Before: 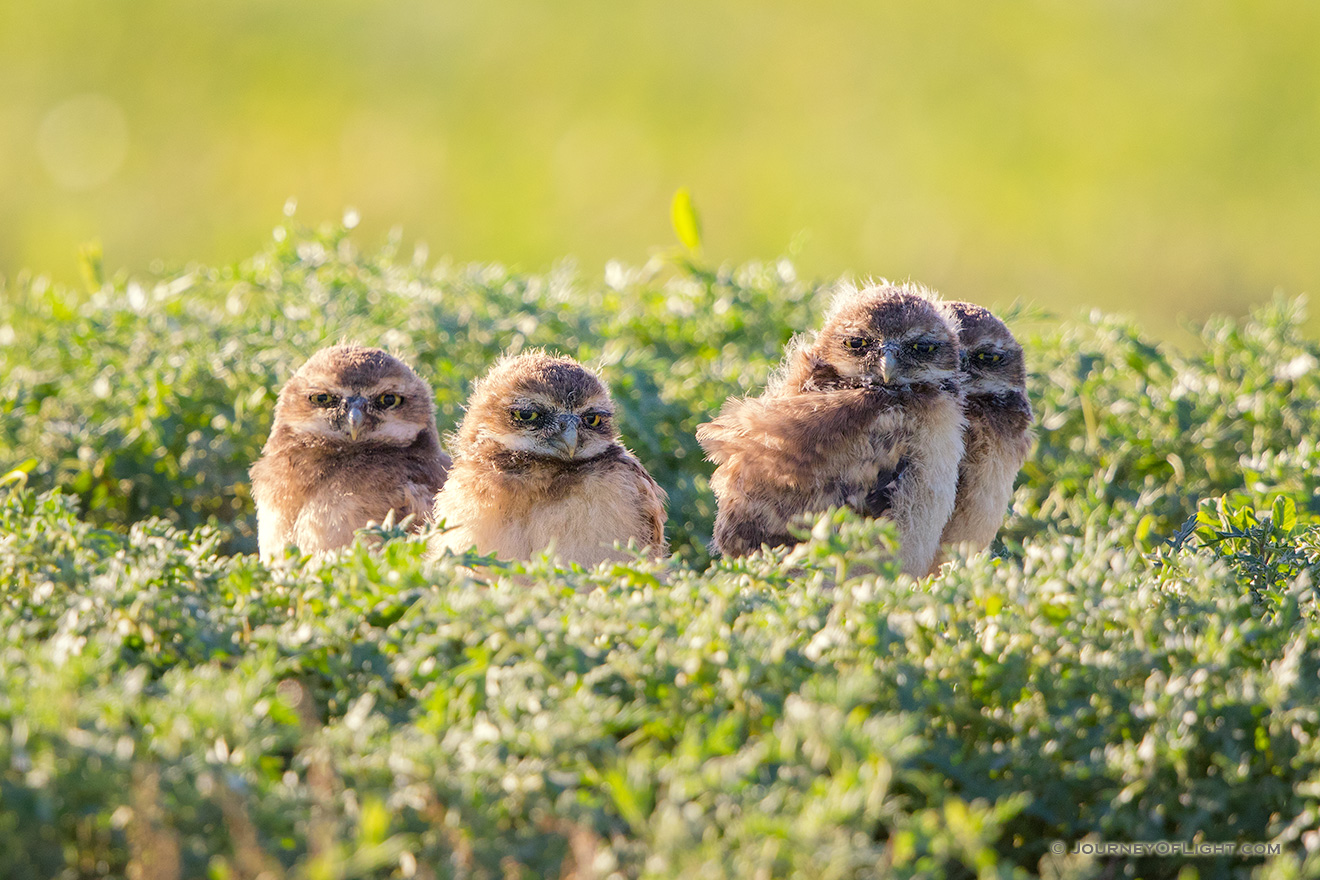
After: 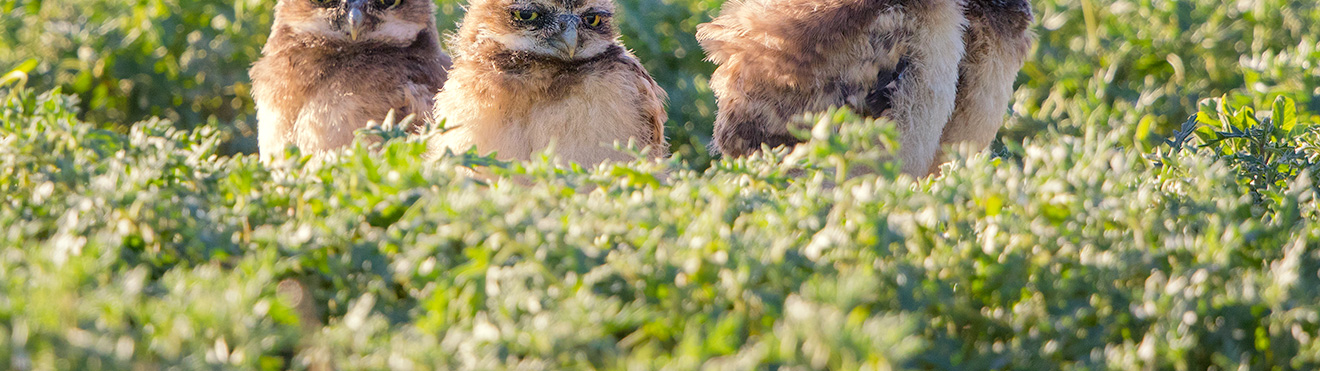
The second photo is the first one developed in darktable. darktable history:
crop: top 45.555%, bottom 12.259%
